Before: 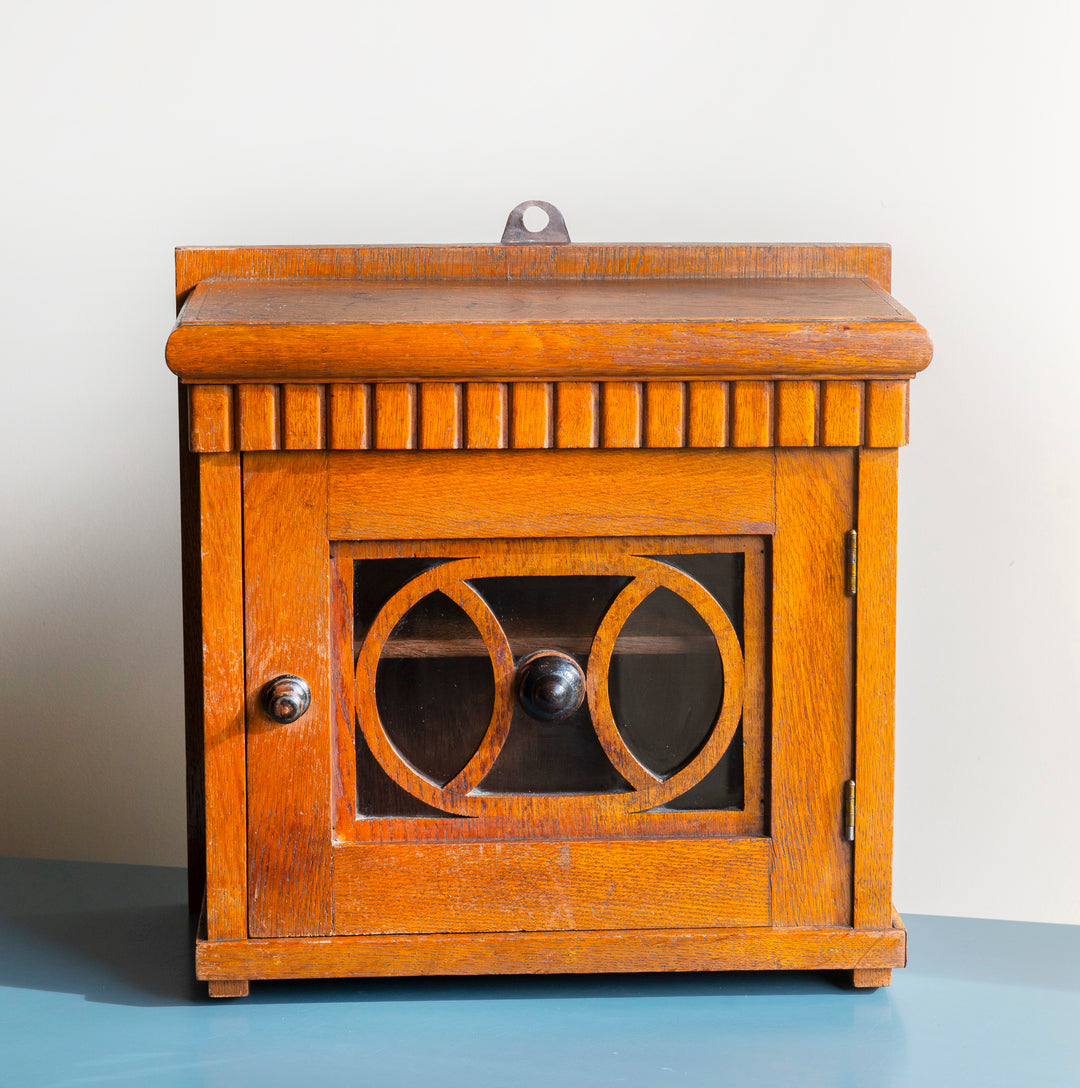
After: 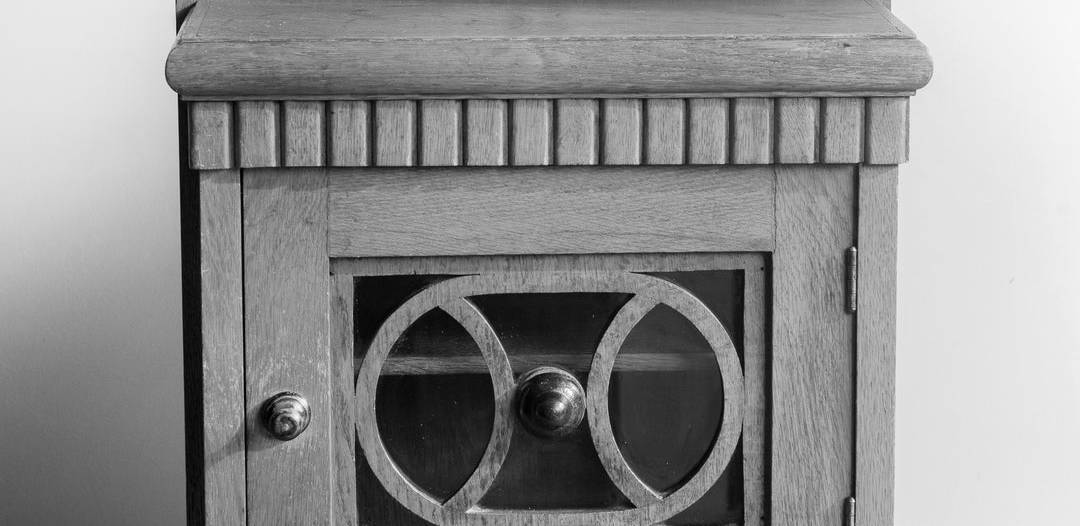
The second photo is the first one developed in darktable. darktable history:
crop and rotate: top 26.056%, bottom 25.543%
monochrome: on, module defaults
